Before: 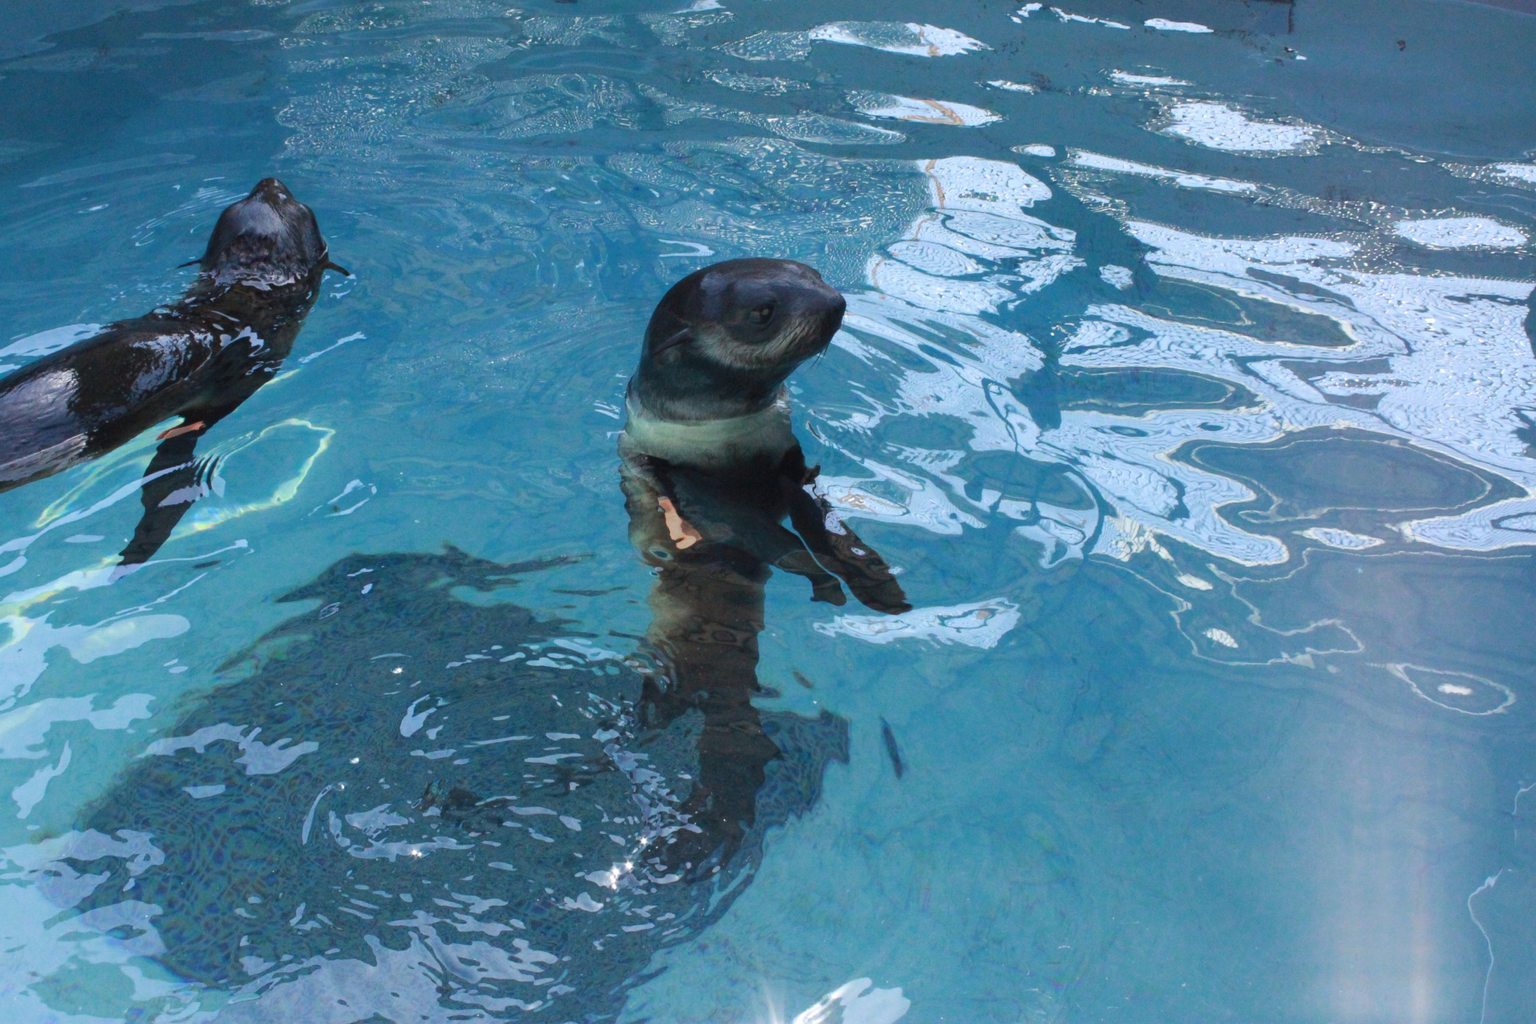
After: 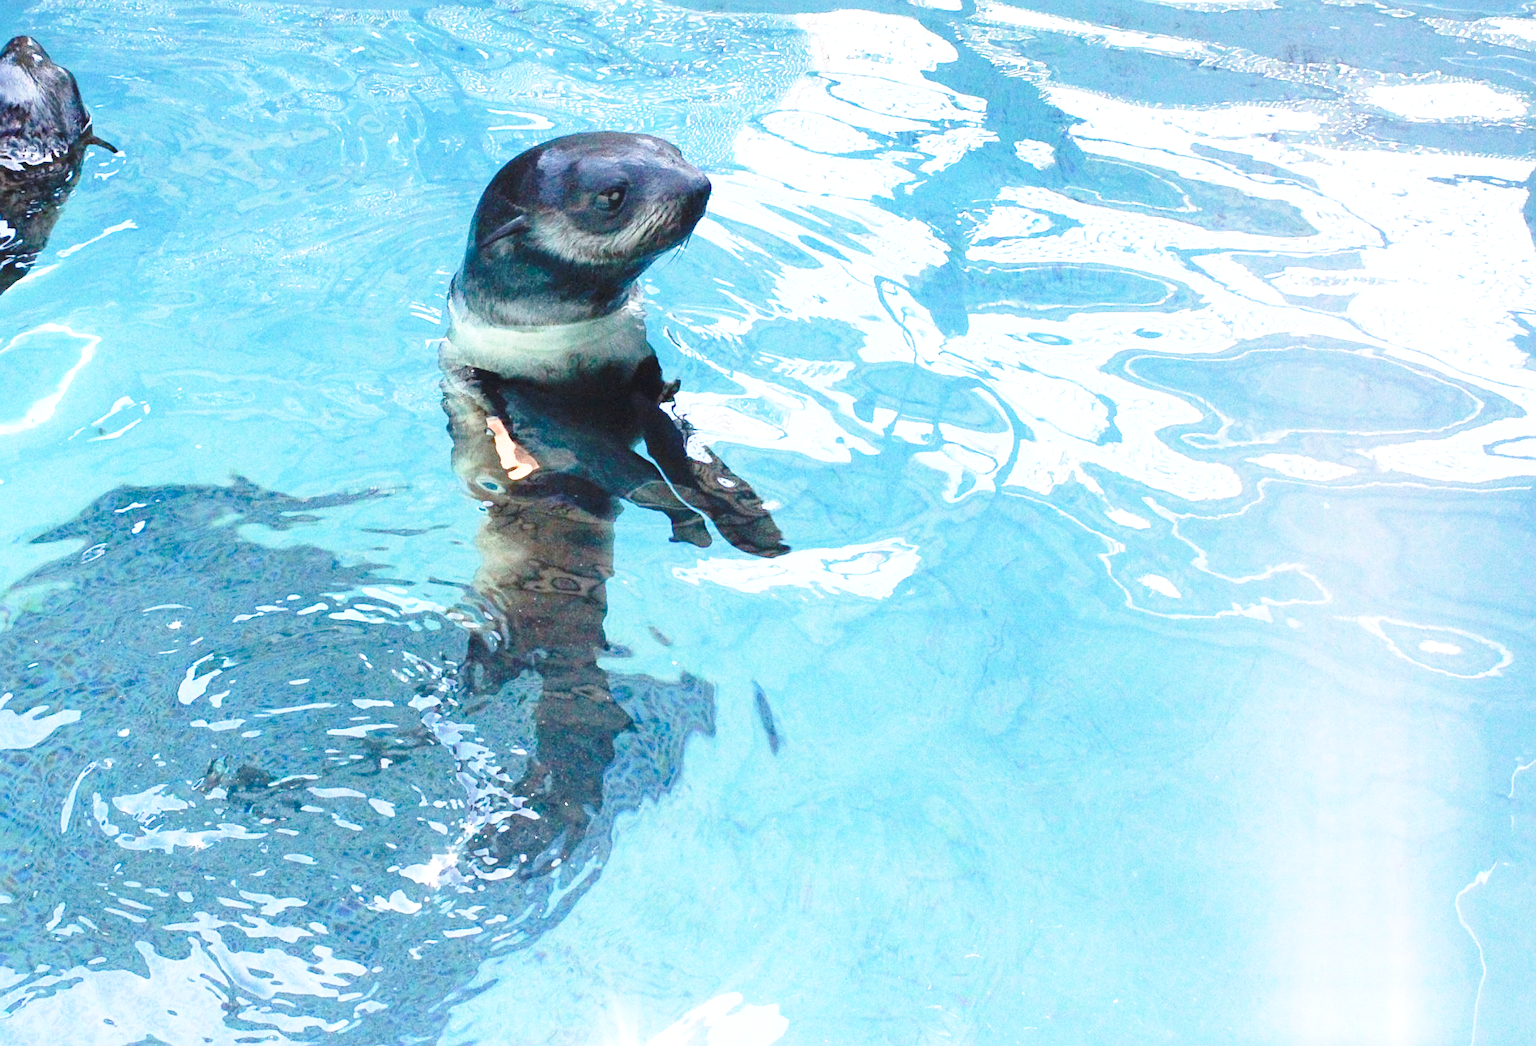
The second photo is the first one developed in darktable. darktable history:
exposure: black level correction 0, exposure 1.001 EV, compensate highlight preservation false
sharpen: on, module defaults
crop: left 16.385%, top 14.487%
base curve: curves: ch0 [(0, 0) (0.032, 0.037) (0.105, 0.228) (0.435, 0.76) (0.856, 0.983) (1, 1)], preserve colors none
